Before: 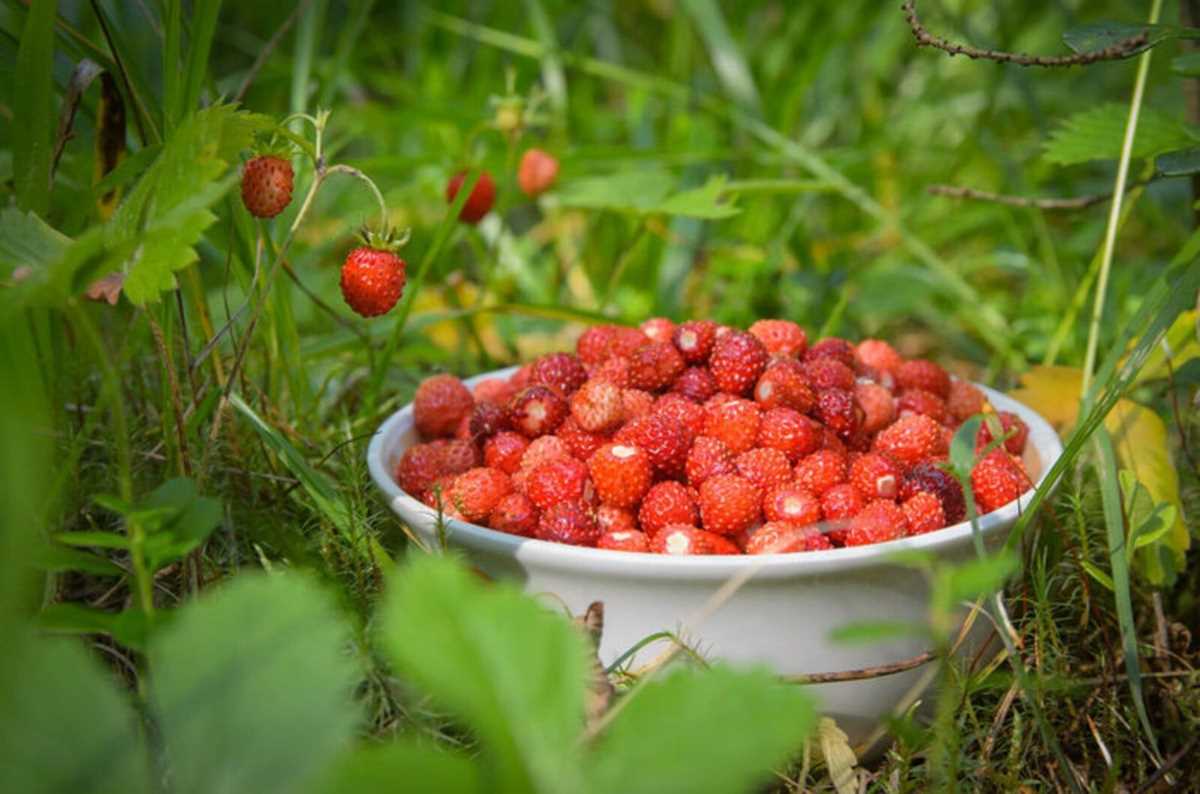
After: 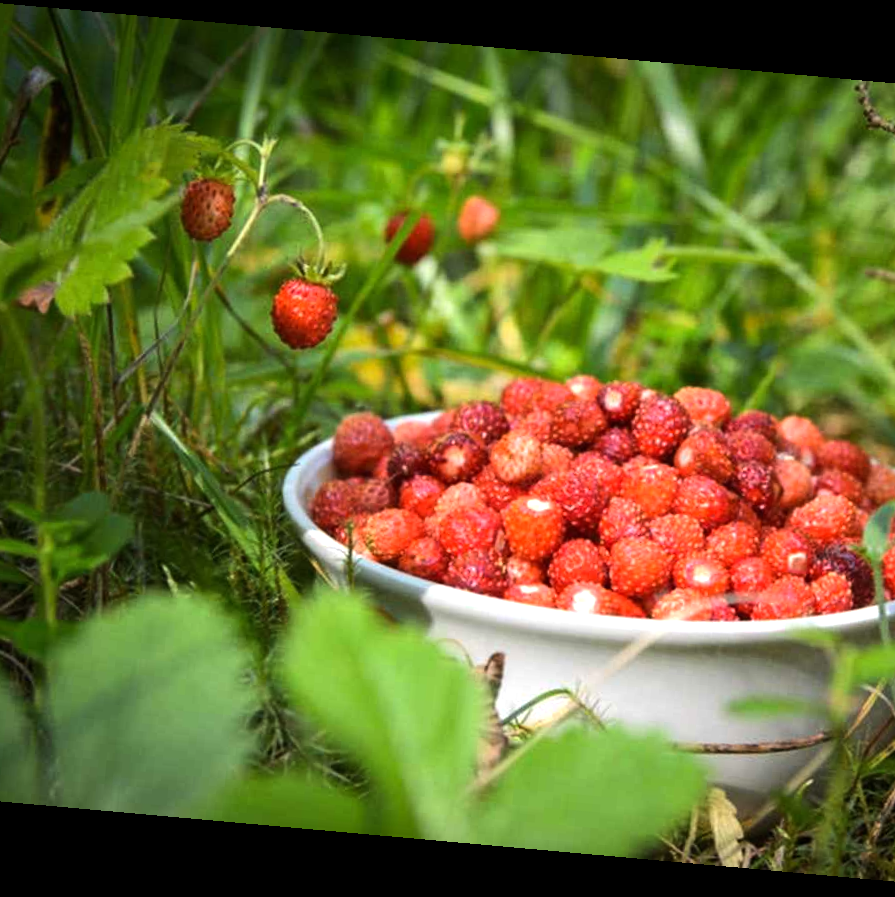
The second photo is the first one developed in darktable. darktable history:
rotate and perspective: rotation 5.12°, automatic cropping off
crop and rotate: left 9.061%, right 20.142%
tone equalizer: -8 EV -0.75 EV, -7 EV -0.7 EV, -6 EV -0.6 EV, -5 EV -0.4 EV, -3 EV 0.4 EV, -2 EV 0.6 EV, -1 EV 0.7 EV, +0 EV 0.75 EV, edges refinement/feathering 500, mask exposure compensation -1.57 EV, preserve details no
